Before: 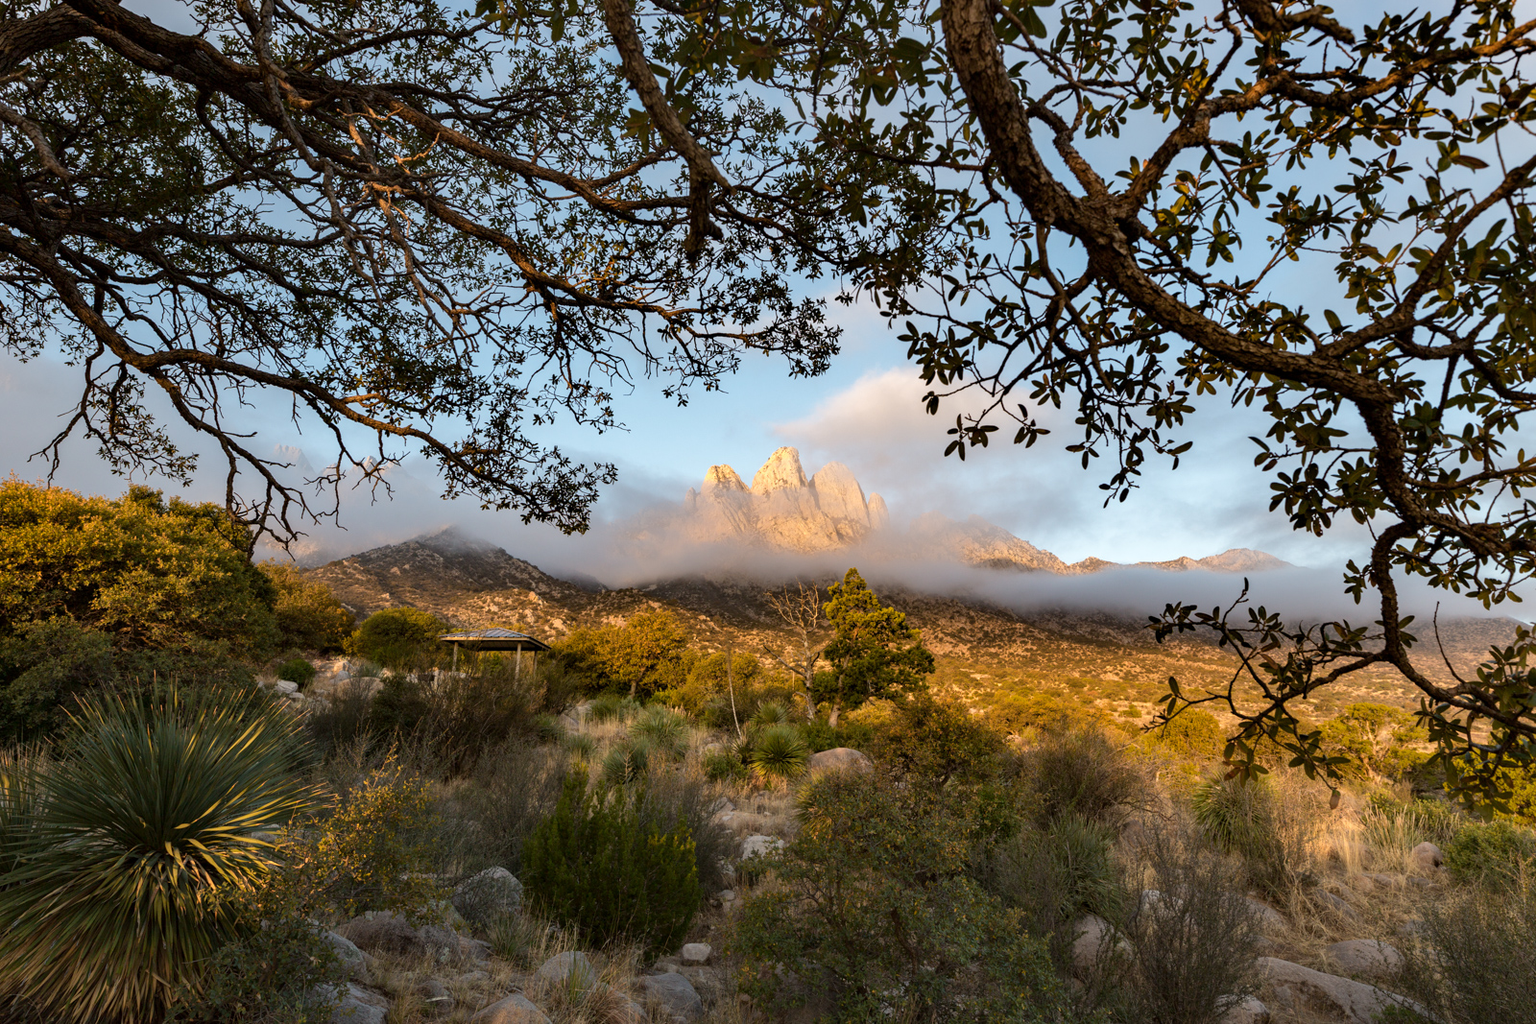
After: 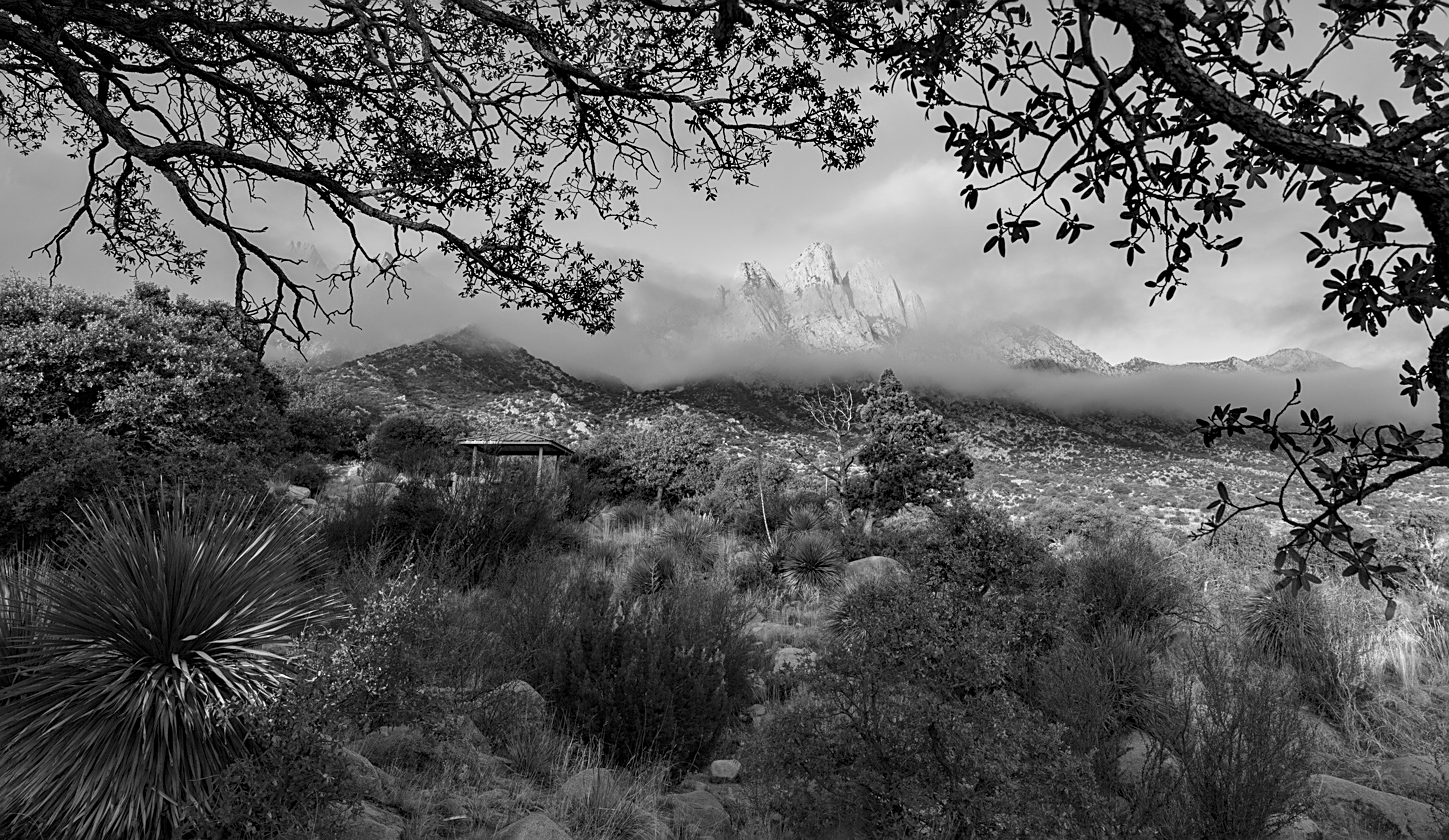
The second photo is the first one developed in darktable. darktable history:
crop: top 20.916%, right 9.437%, bottom 0.316%
shadows and highlights: shadows 0, highlights 40
sharpen: on, module defaults
monochrome: a 26.22, b 42.67, size 0.8
local contrast: highlights 100%, shadows 100%, detail 120%, midtone range 0.2
